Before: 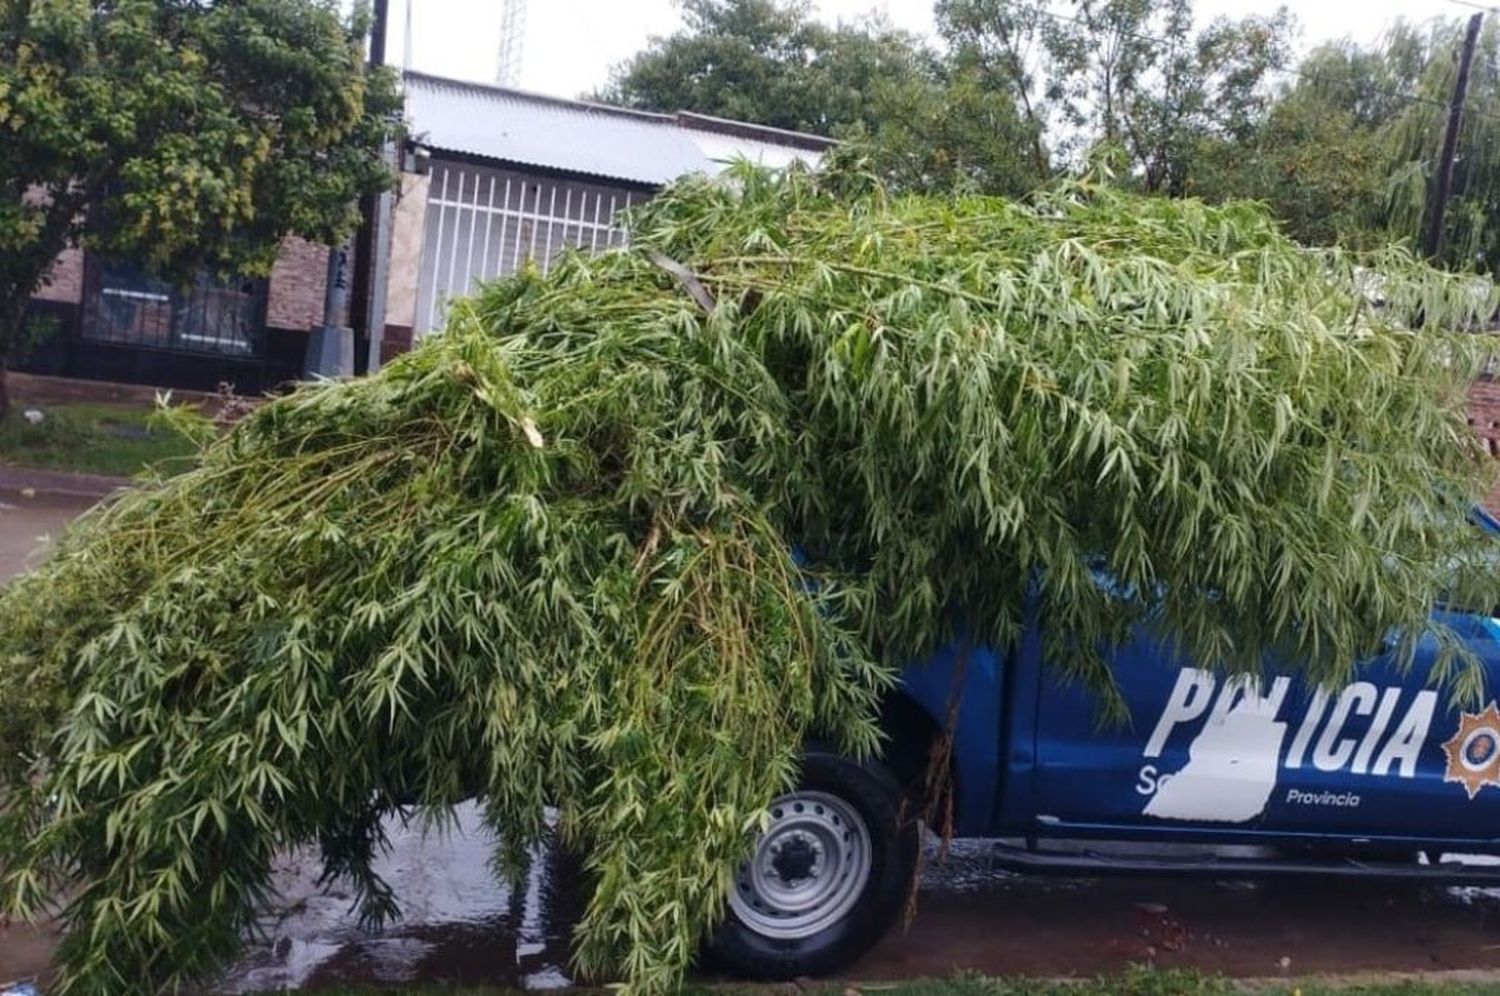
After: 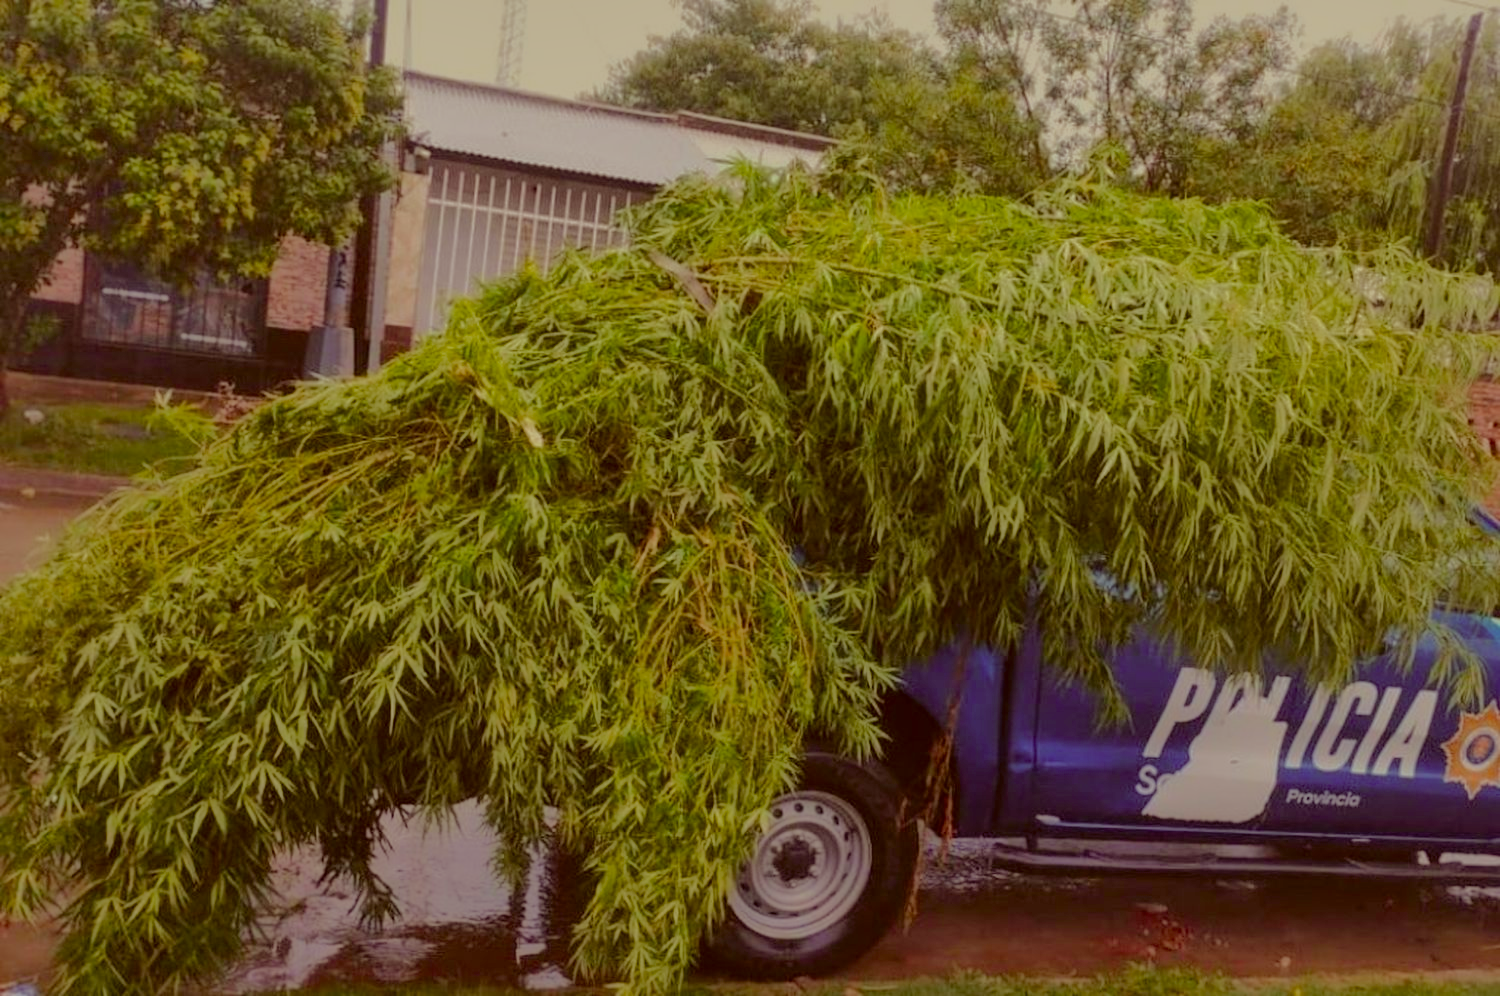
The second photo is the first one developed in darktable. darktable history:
exposure: compensate highlight preservation false
tone equalizer: -8 EV -0.011 EV, -7 EV 0.006 EV, -6 EV -0.008 EV, -5 EV 0.009 EV, -4 EV -0.038 EV, -3 EV -0.229 EV, -2 EV -0.679 EV, -1 EV -0.982 EV, +0 EV -0.961 EV, edges refinement/feathering 500, mask exposure compensation -1.57 EV, preserve details no
color balance rgb: power › chroma 1.049%, power › hue 28.3°, perceptual saturation grading › global saturation 25.625%, global vibrance 9.239%
color correction: highlights a* -5.58, highlights b* 9.79, shadows a* 9.44, shadows b* 24.55
shadows and highlights: on, module defaults
